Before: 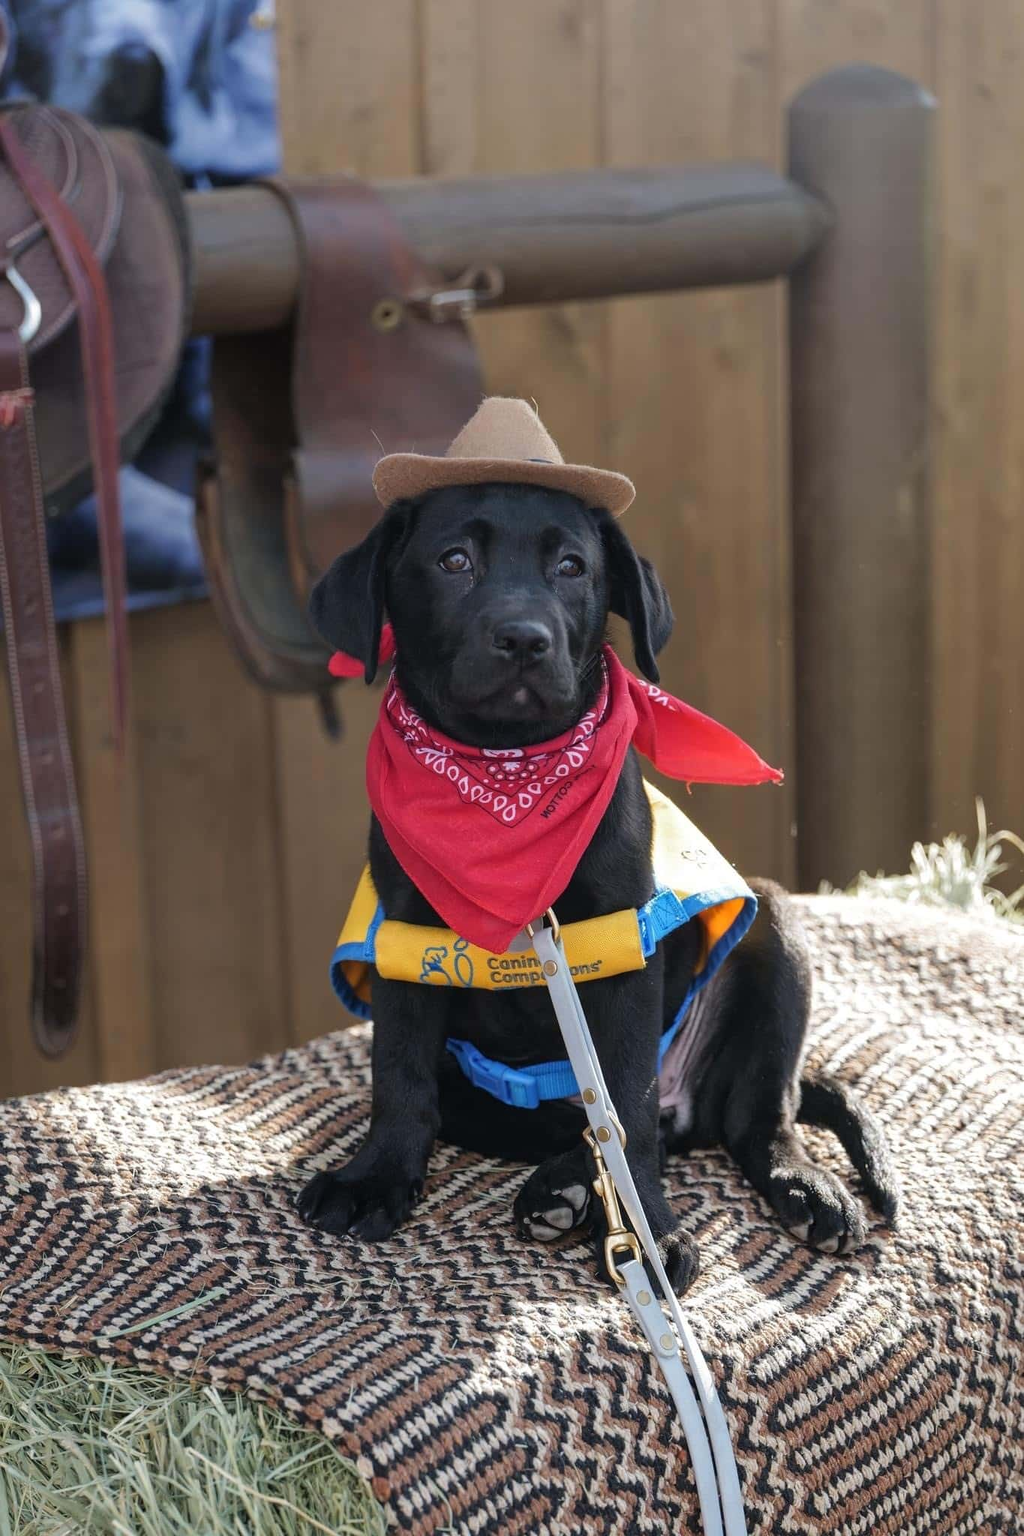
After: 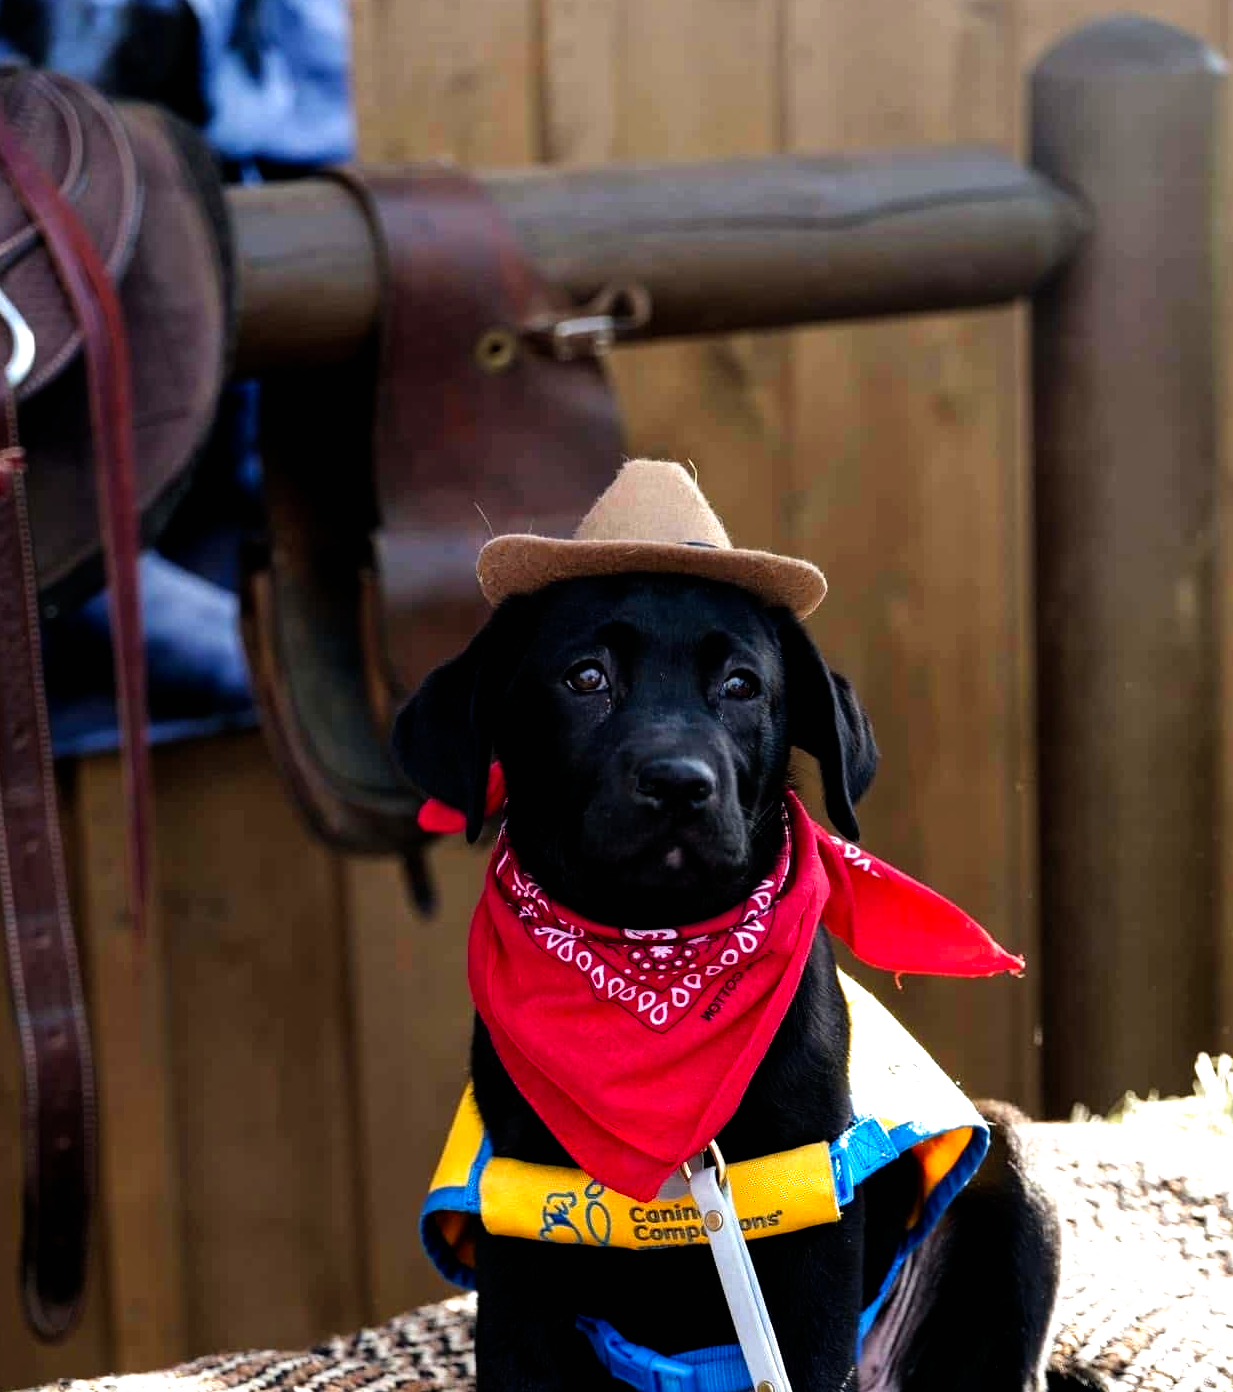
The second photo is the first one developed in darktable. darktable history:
crop: left 1.509%, top 3.452%, right 7.696%, bottom 28.452%
filmic rgb: black relative exposure -8.2 EV, white relative exposure 2.2 EV, threshold 3 EV, hardness 7.11, latitude 85.74%, contrast 1.696, highlights saturation mix -4%, shadows ↔ highlights balance -2.69%, preserve chrominance no, color science v5 (2021), contrast in shadows safe, contrast in highlights safe, enable highlight reconstruction true
